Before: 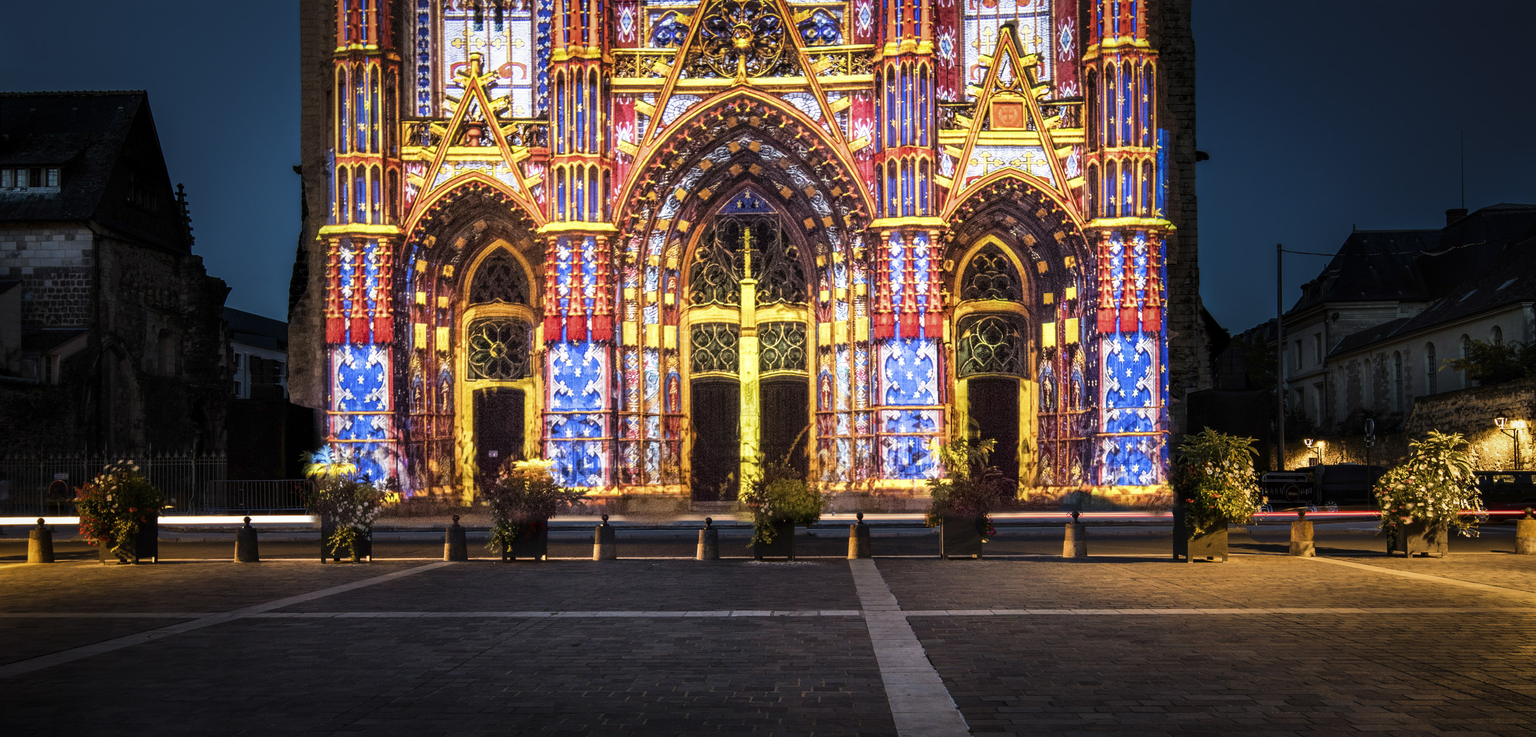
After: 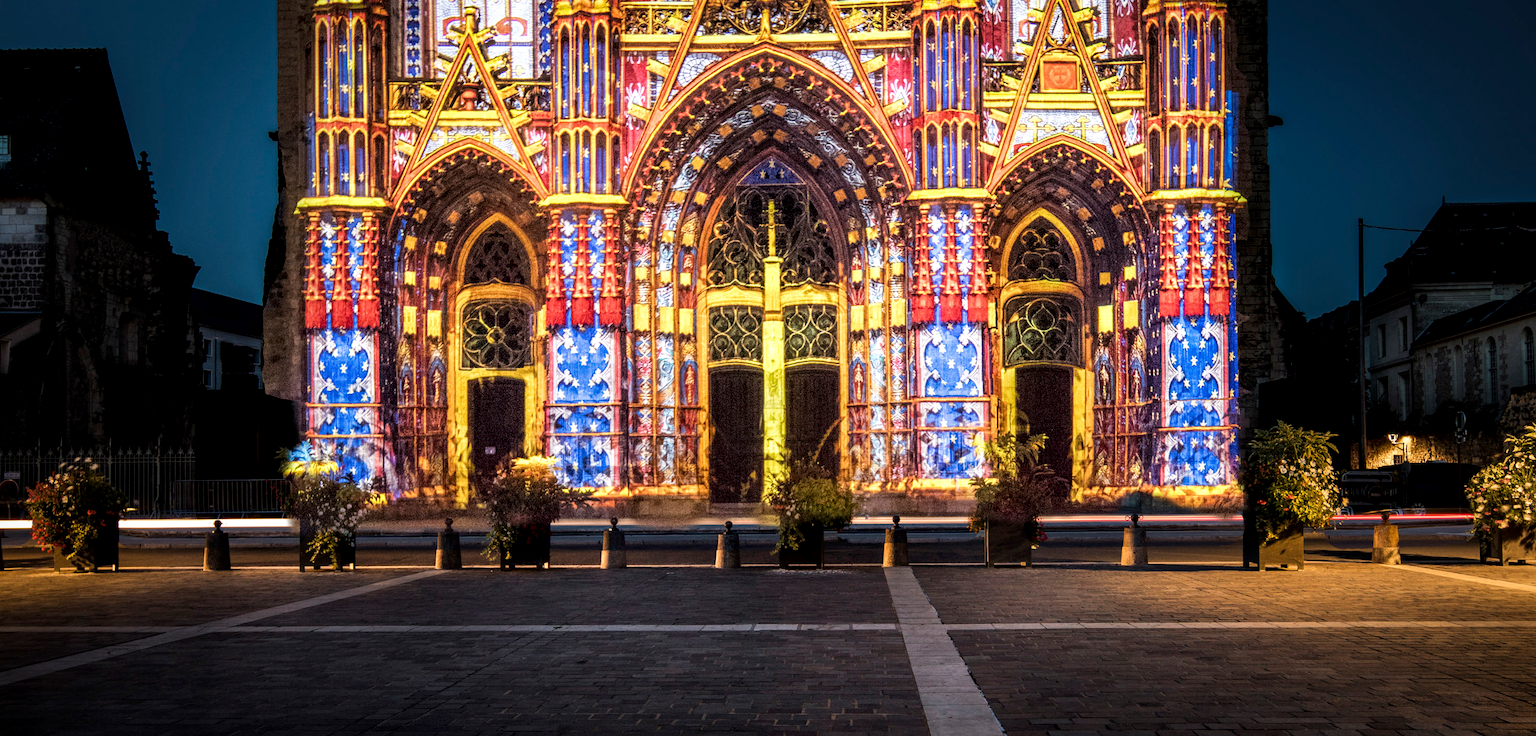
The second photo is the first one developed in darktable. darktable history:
local contrast: highlights 100%, shadows 100%, detail 131%, midtone range 0.2
crop: left 3.305%, top 6.436%, right 6.389%, bottom 3.258%
